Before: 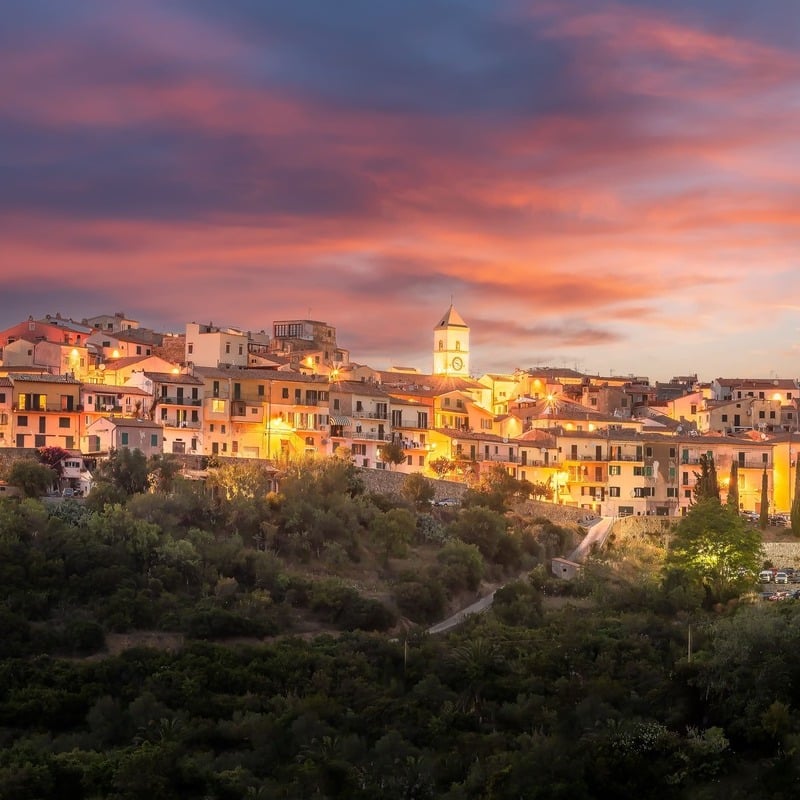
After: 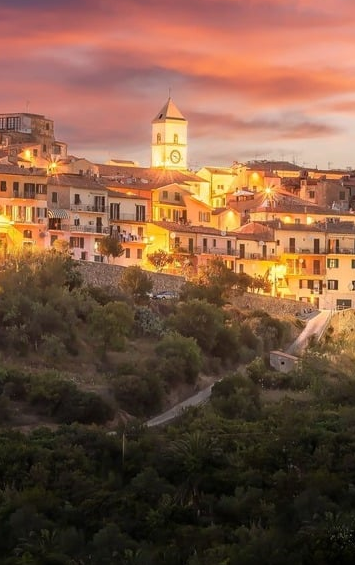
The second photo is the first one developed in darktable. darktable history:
crop: left 35.357%, top 25.915%, right 20.158%, bottom 3.363%
